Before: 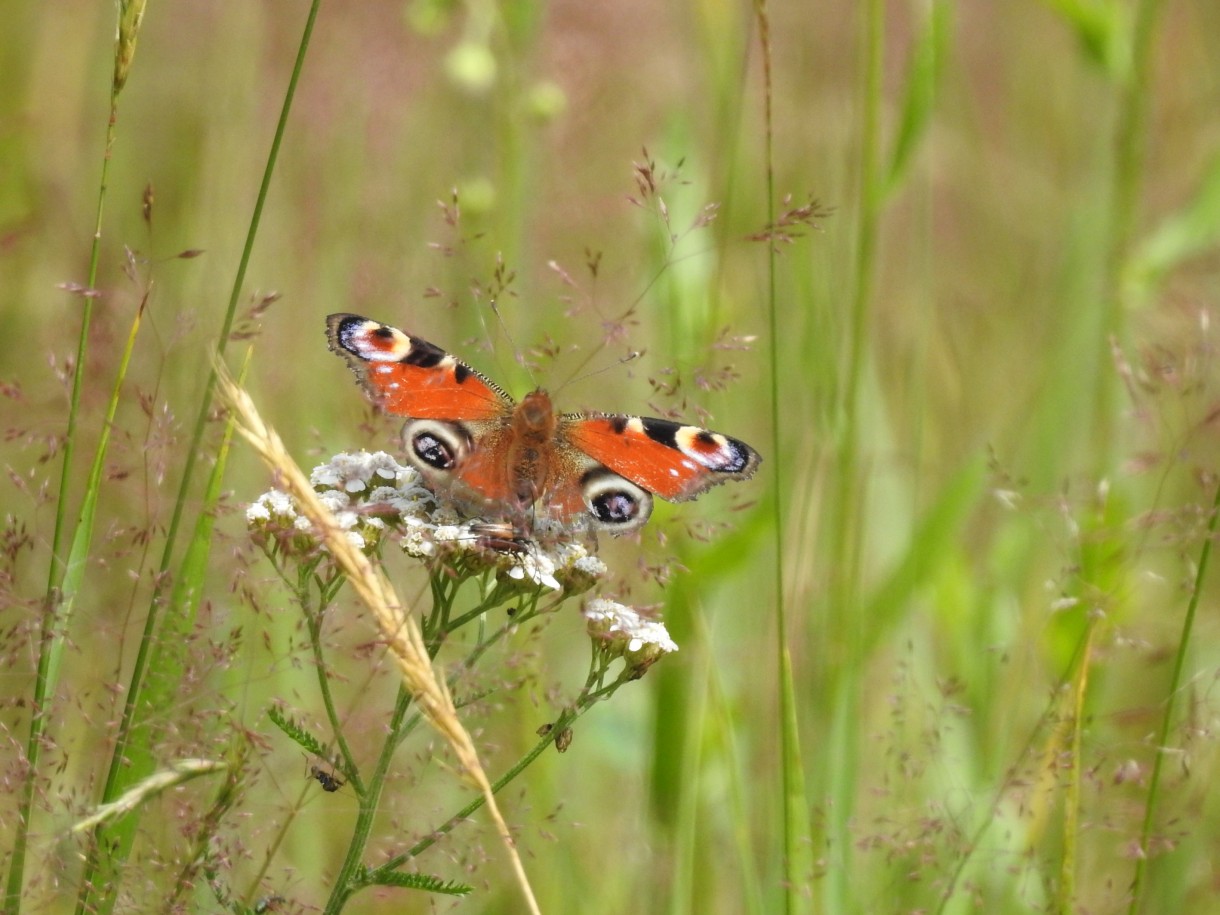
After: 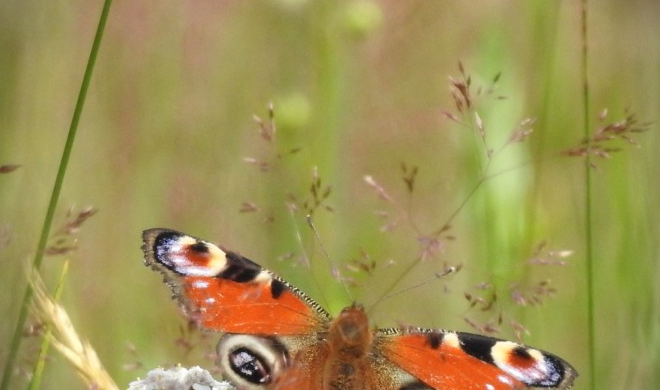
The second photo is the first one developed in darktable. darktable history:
vignetting: fall-off start 91.29%
crop: left 15.102%, top 9.307%, right 30.752%, bottom 48.065%
